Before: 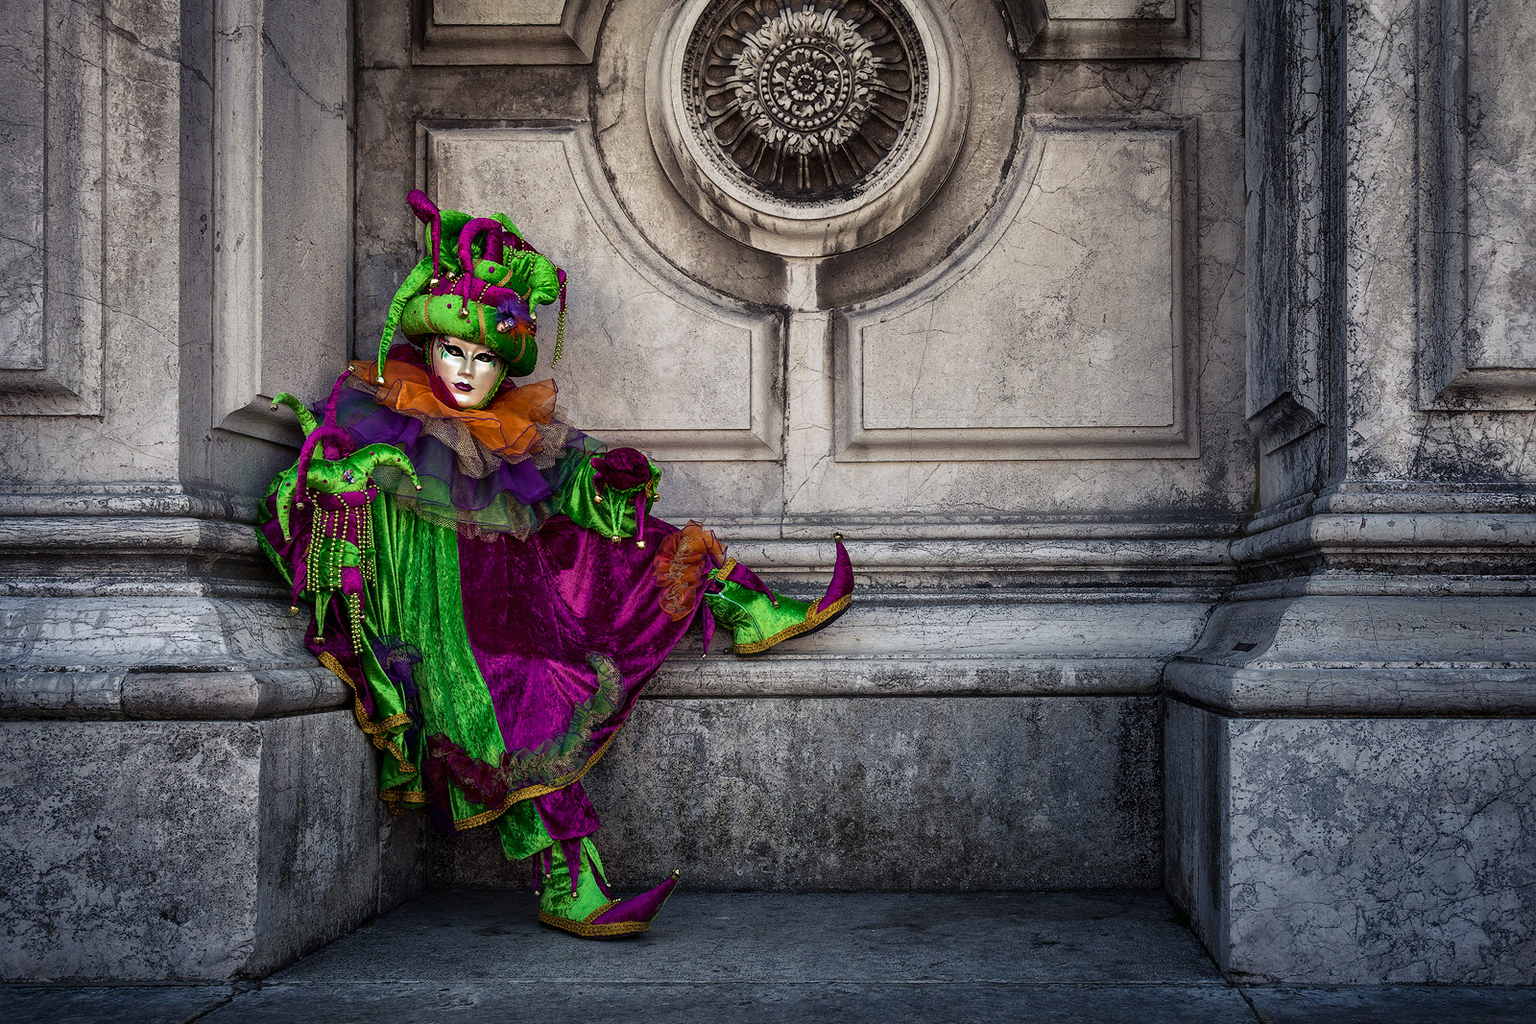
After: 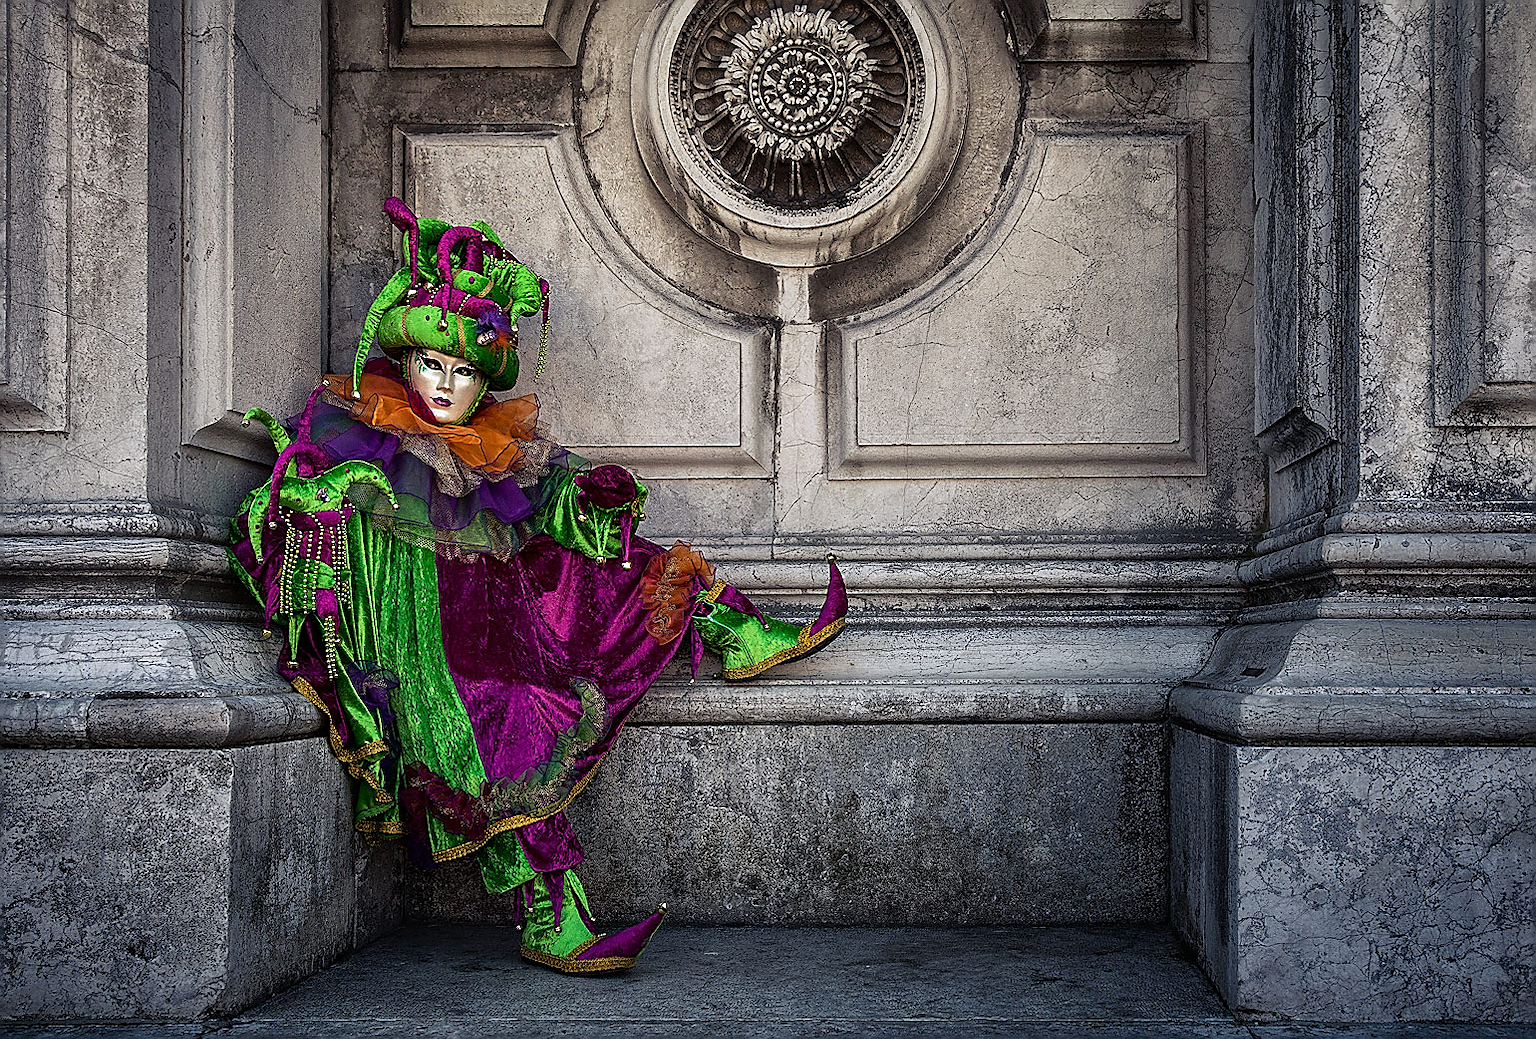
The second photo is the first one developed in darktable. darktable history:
crop and rotate: left 2.536%, right 1.107%, bottom 2.246%
sharpen: radius 1.4, amount 1.25, threshold 0.7
